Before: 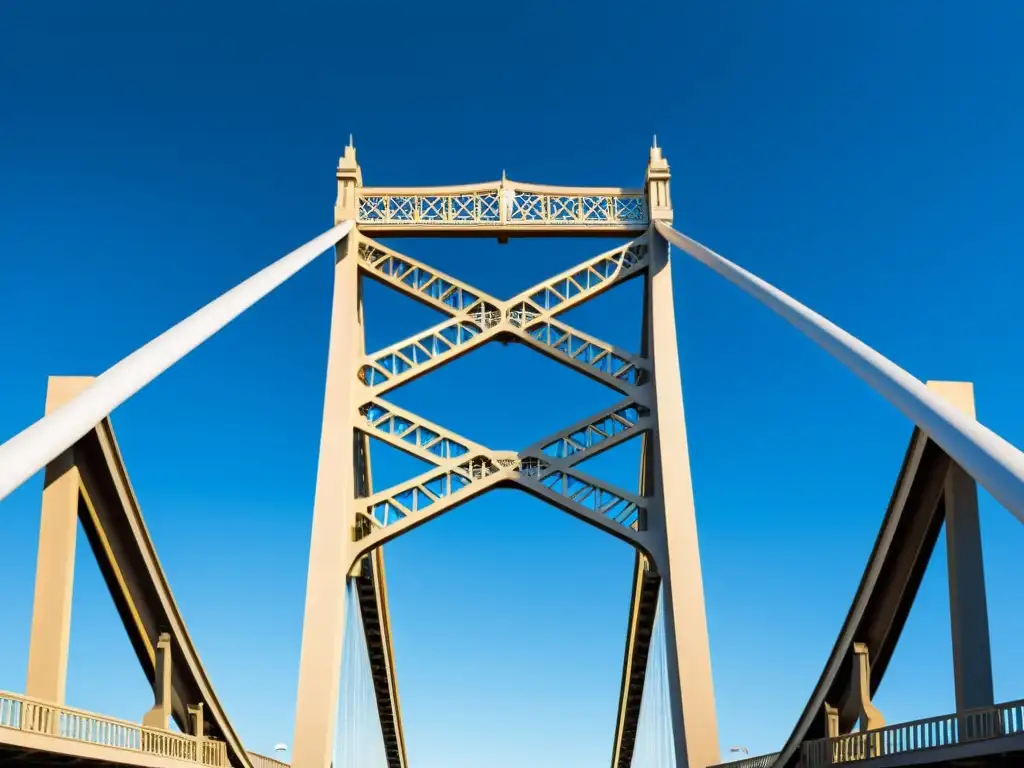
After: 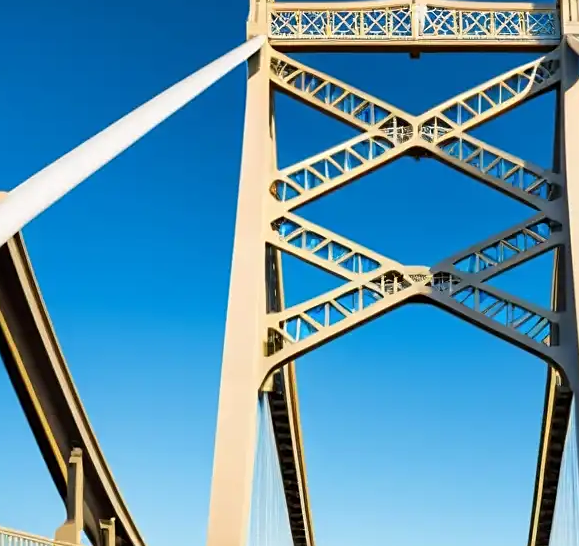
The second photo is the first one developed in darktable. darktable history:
sharpen: amount 0.21
crop: left 8.608%, top 24.204%, right 34.807%, bottom 4.574%
